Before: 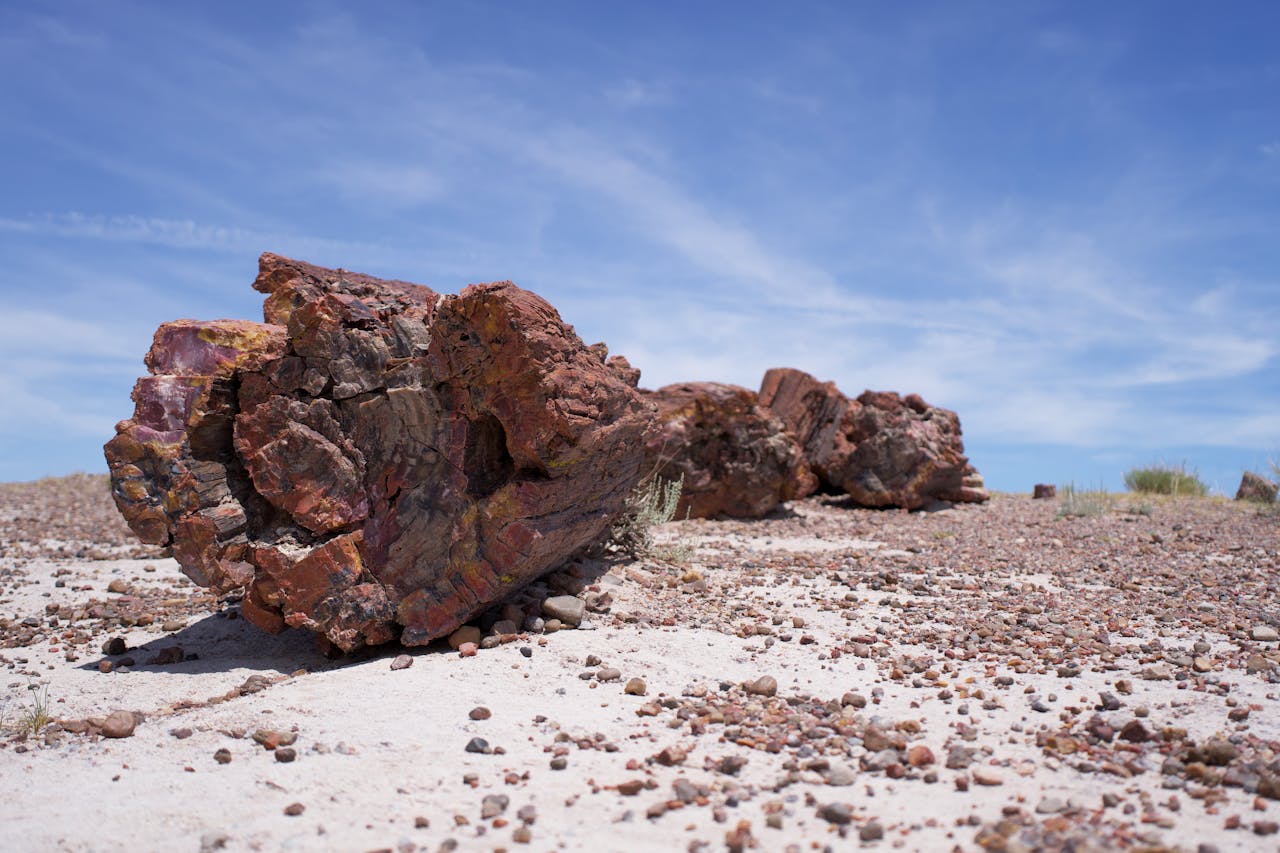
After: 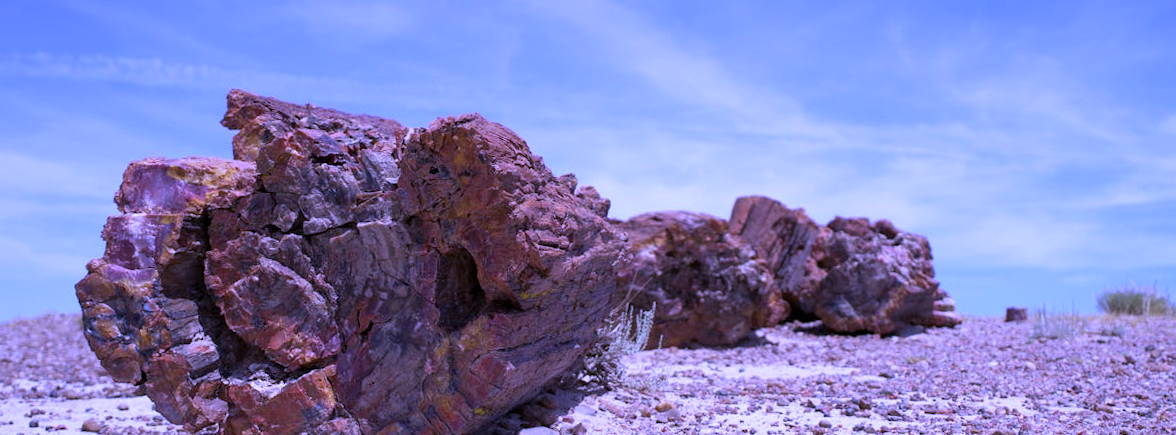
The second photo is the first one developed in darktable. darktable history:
rotate and perspective: rotation -1°, crop left 0.011, crop right 0.989, crop top 0.025, crop bottom 0.975
white balance: red 0.98, blue 1.61
crop: left 1.744%, top 19.225%, right 5.069%, bottom 28.357%
